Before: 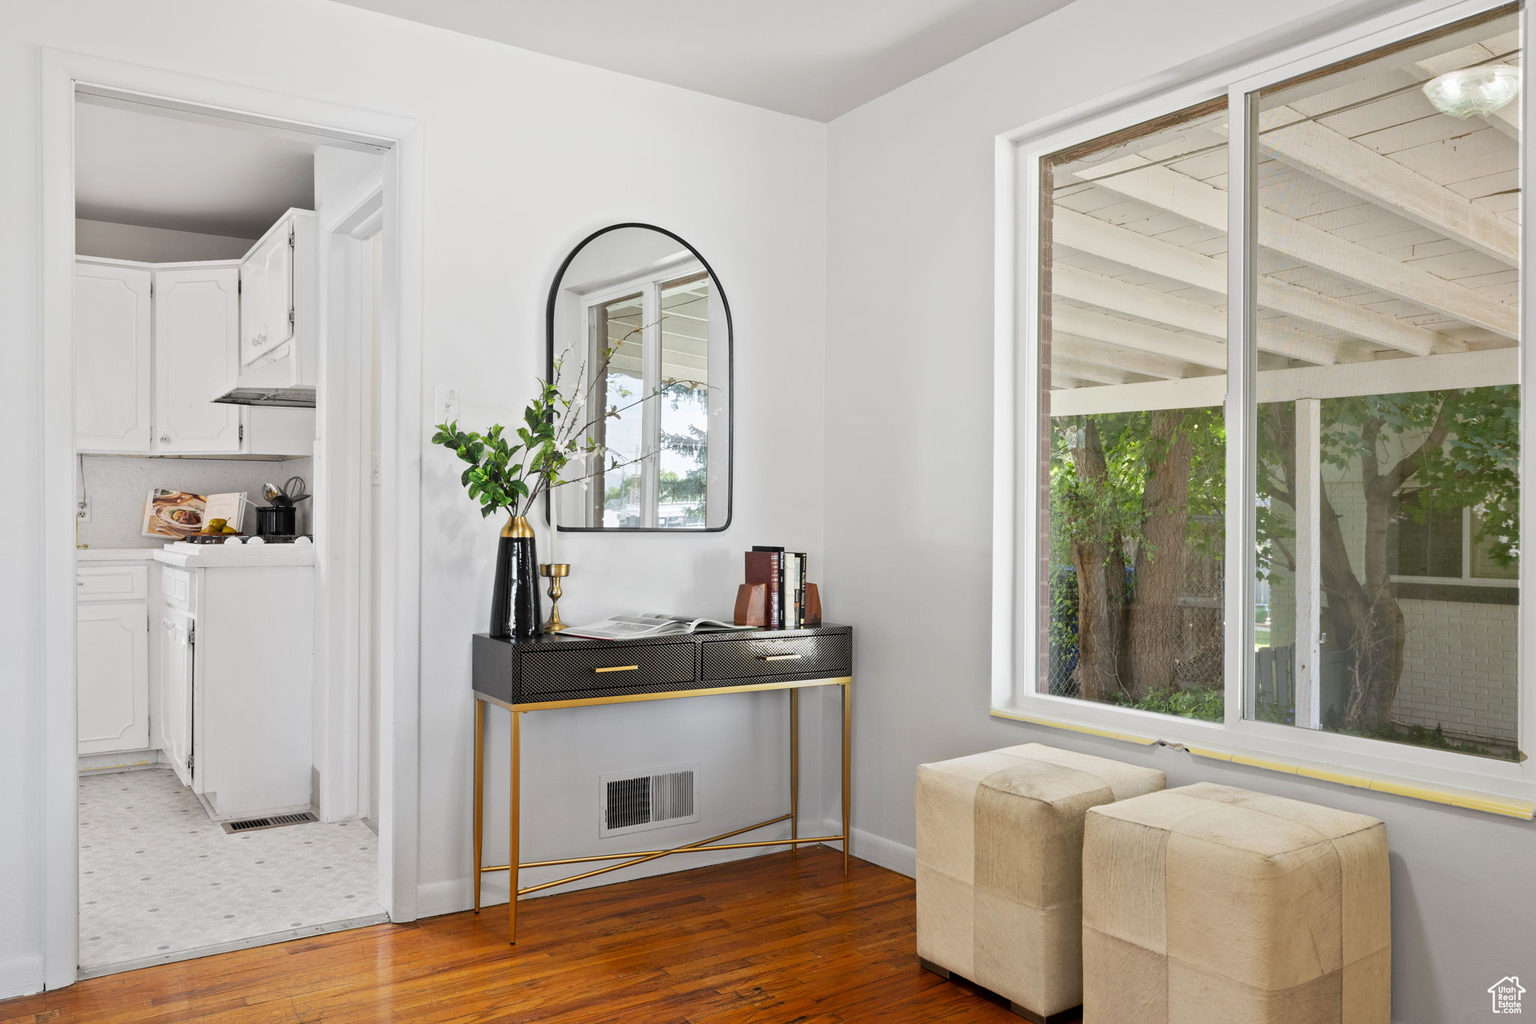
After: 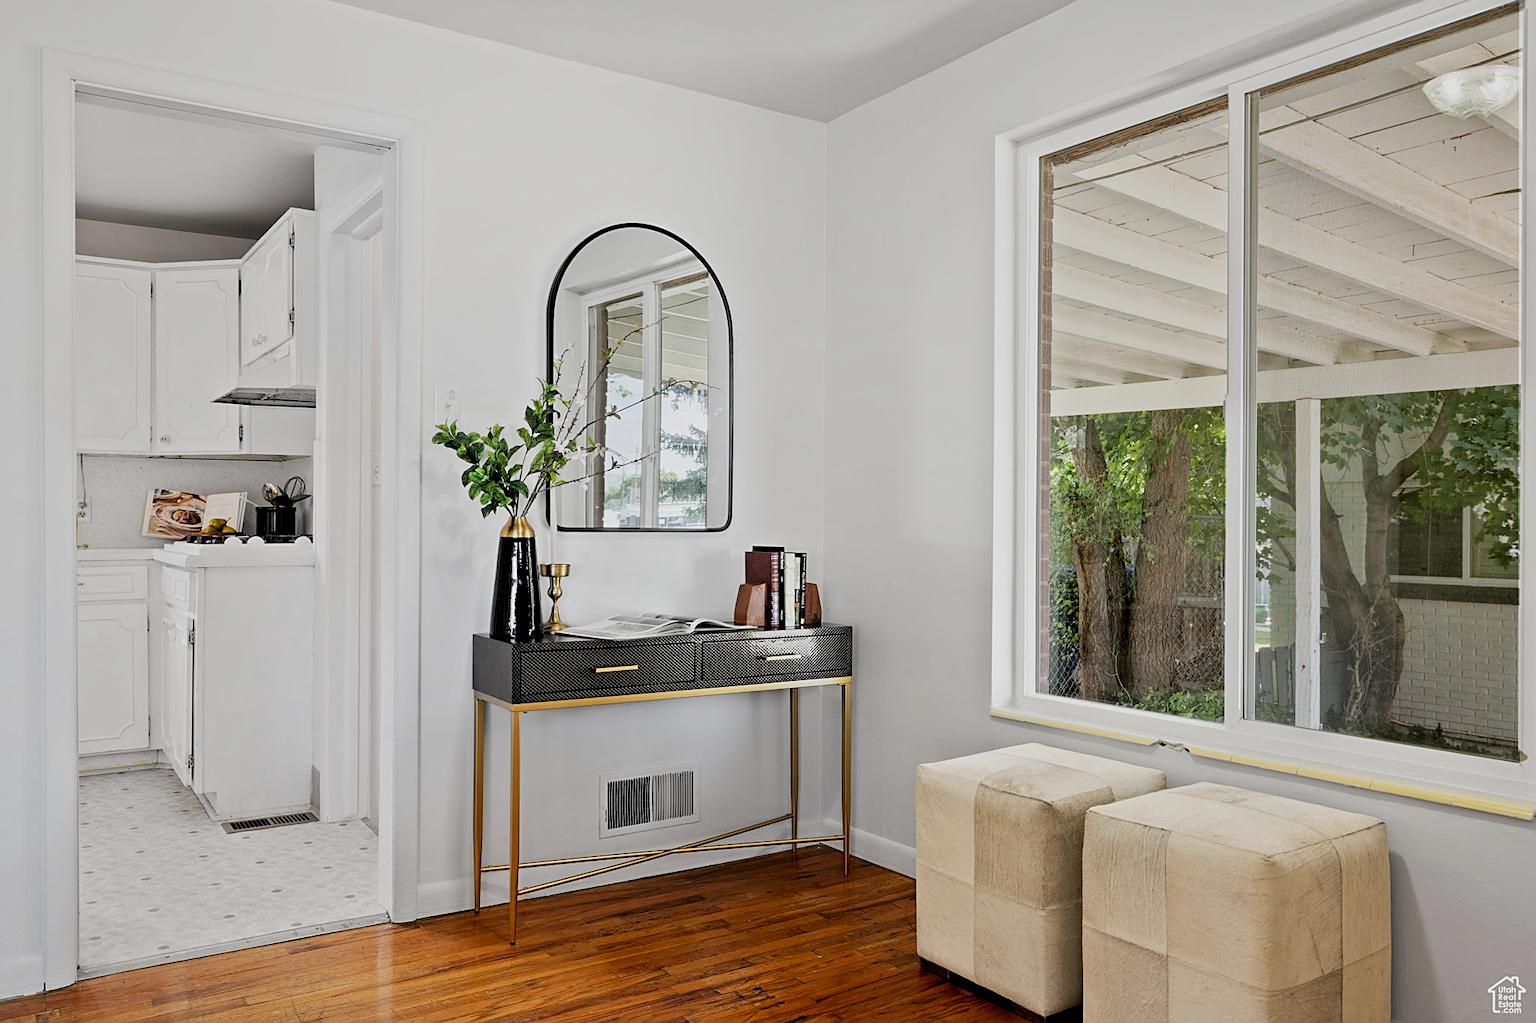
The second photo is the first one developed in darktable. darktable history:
filmic rgb: black relative exposure -7.65 EV, white relative exposure 4.56 EV, threshold 2.94 EV, hardness 3.61, contrast 0.991, enable highlight reconstruction true
sharpen: on, module defaults
local contrast: highlights 155%, shadows 131%, detail 138%, midtone range 0.253
